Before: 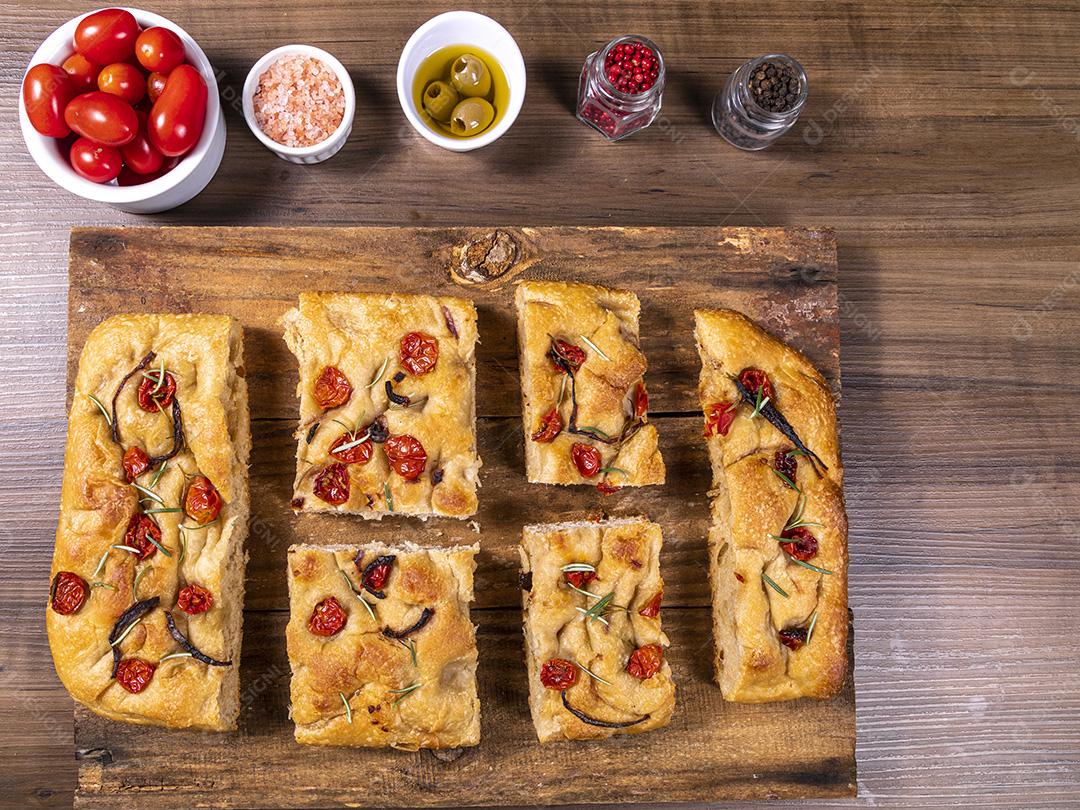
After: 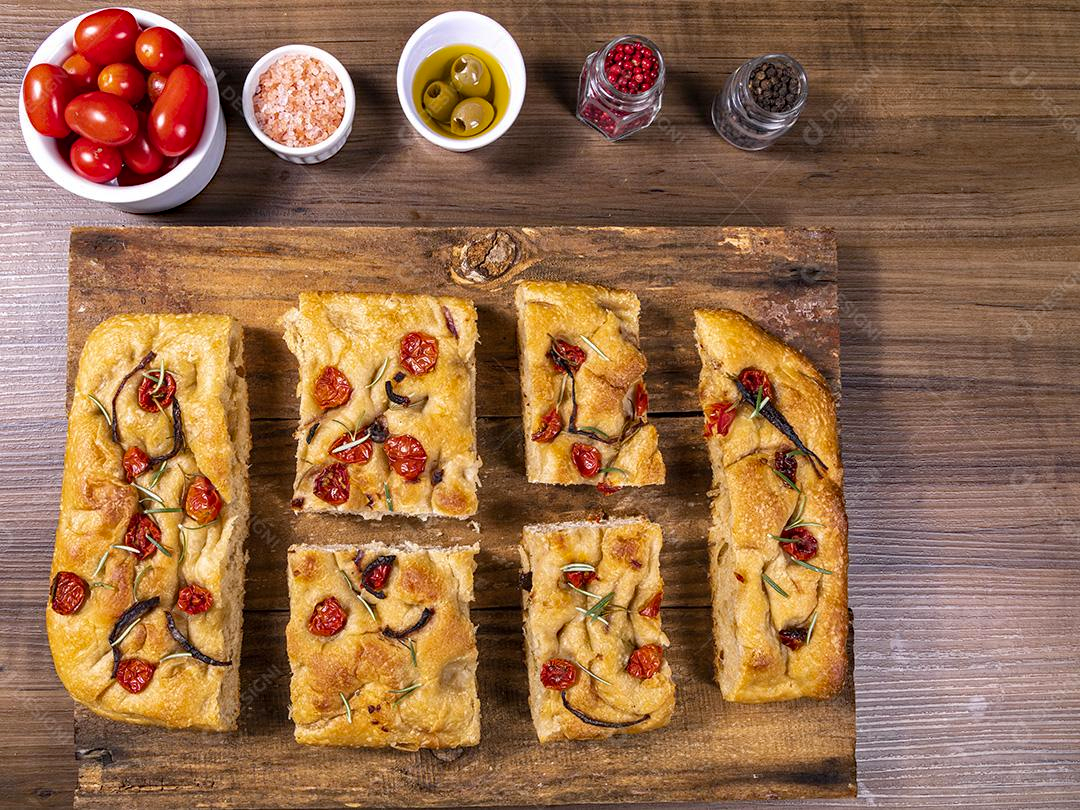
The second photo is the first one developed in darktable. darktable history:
haze removal: strength 0.303, distance 0.243, compatibility mode true, adaptive false
